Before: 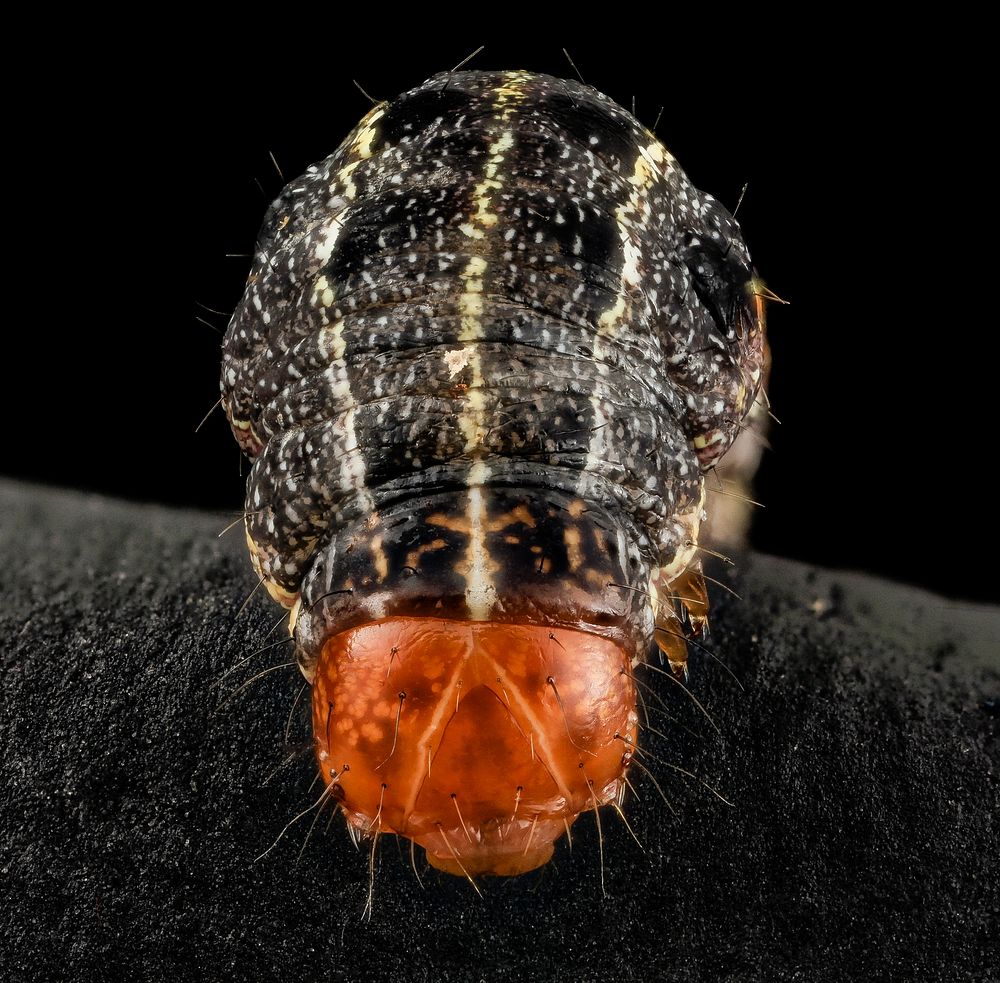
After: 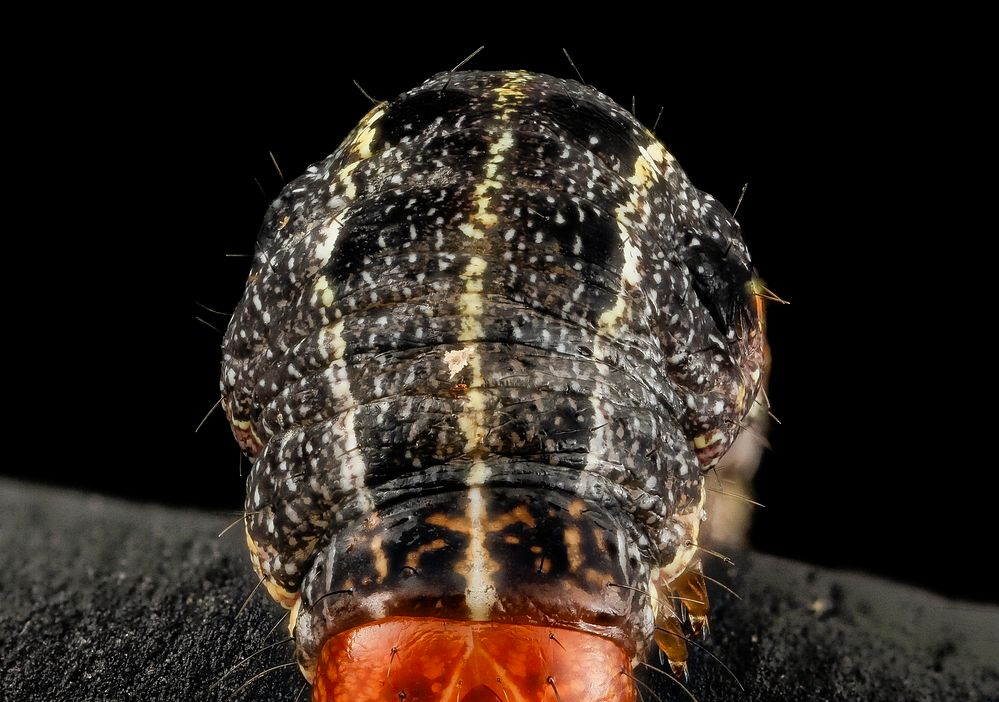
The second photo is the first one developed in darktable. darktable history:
vibrance: vibrance 60%
crop: bottom 28.576%
